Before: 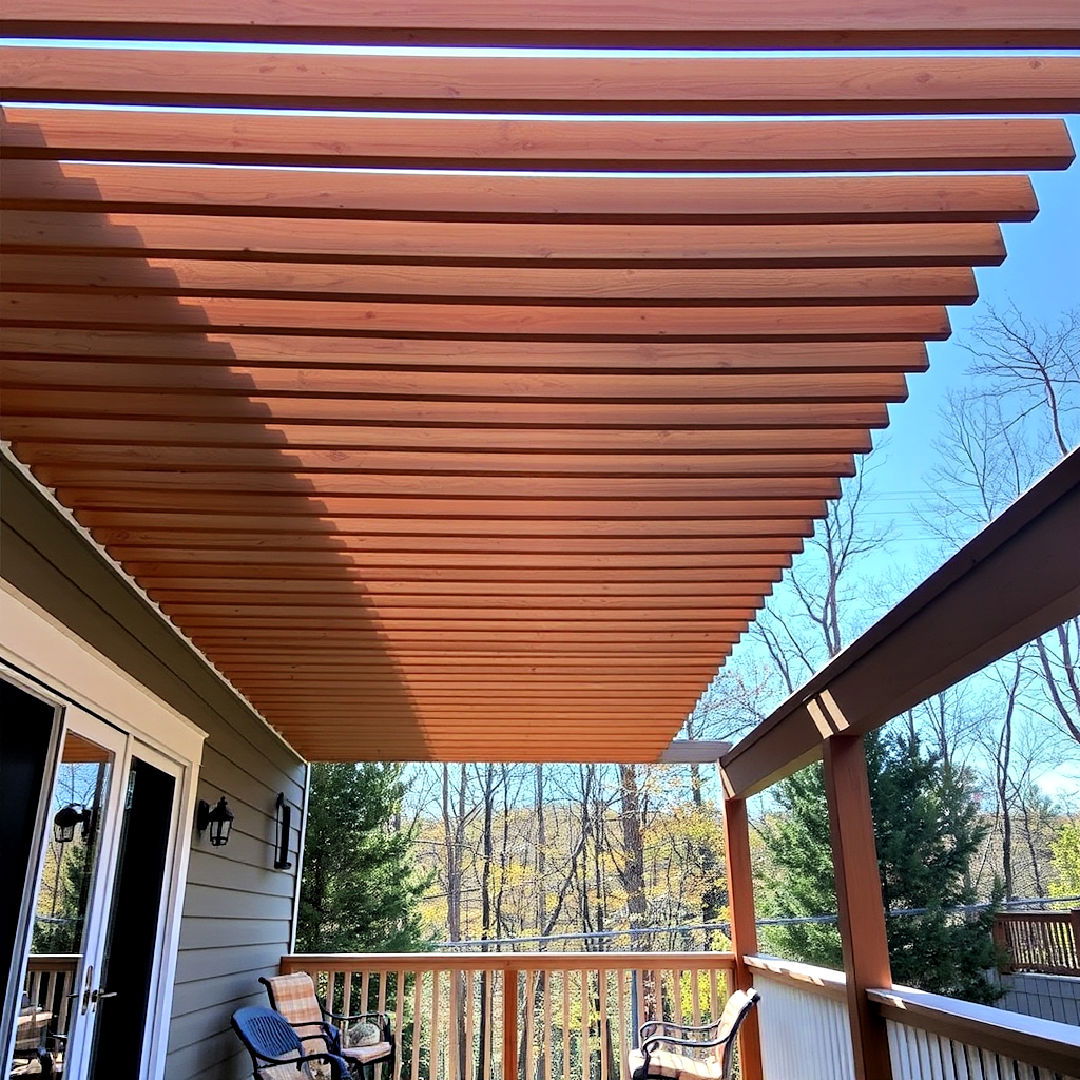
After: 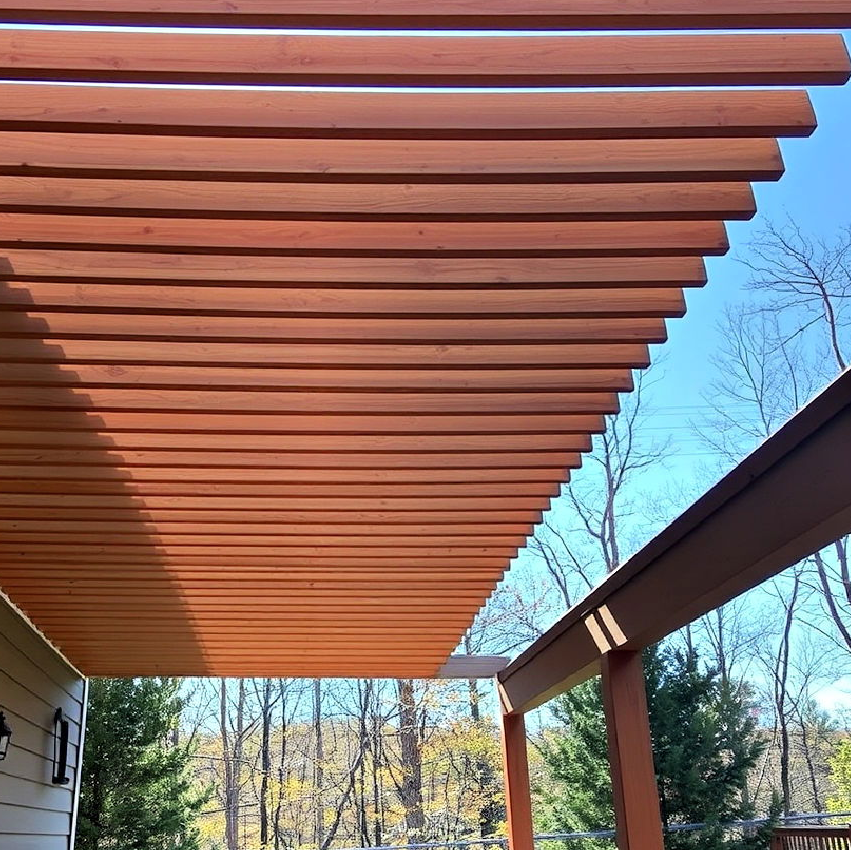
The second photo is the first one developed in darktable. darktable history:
crop and rotate: left 20.74%, top 7.912%, right 0.375%, bottom 13.378%
tone equalizer: on, module defaults
